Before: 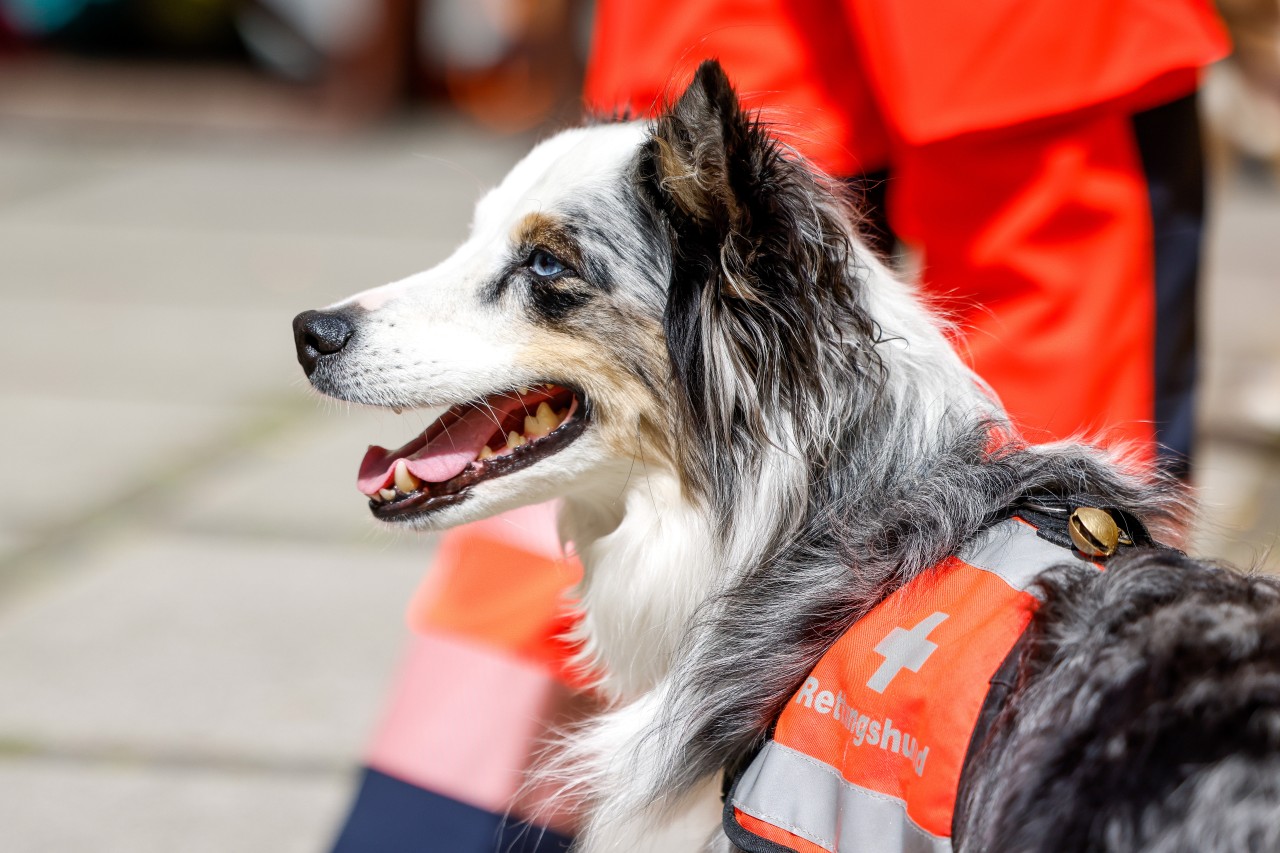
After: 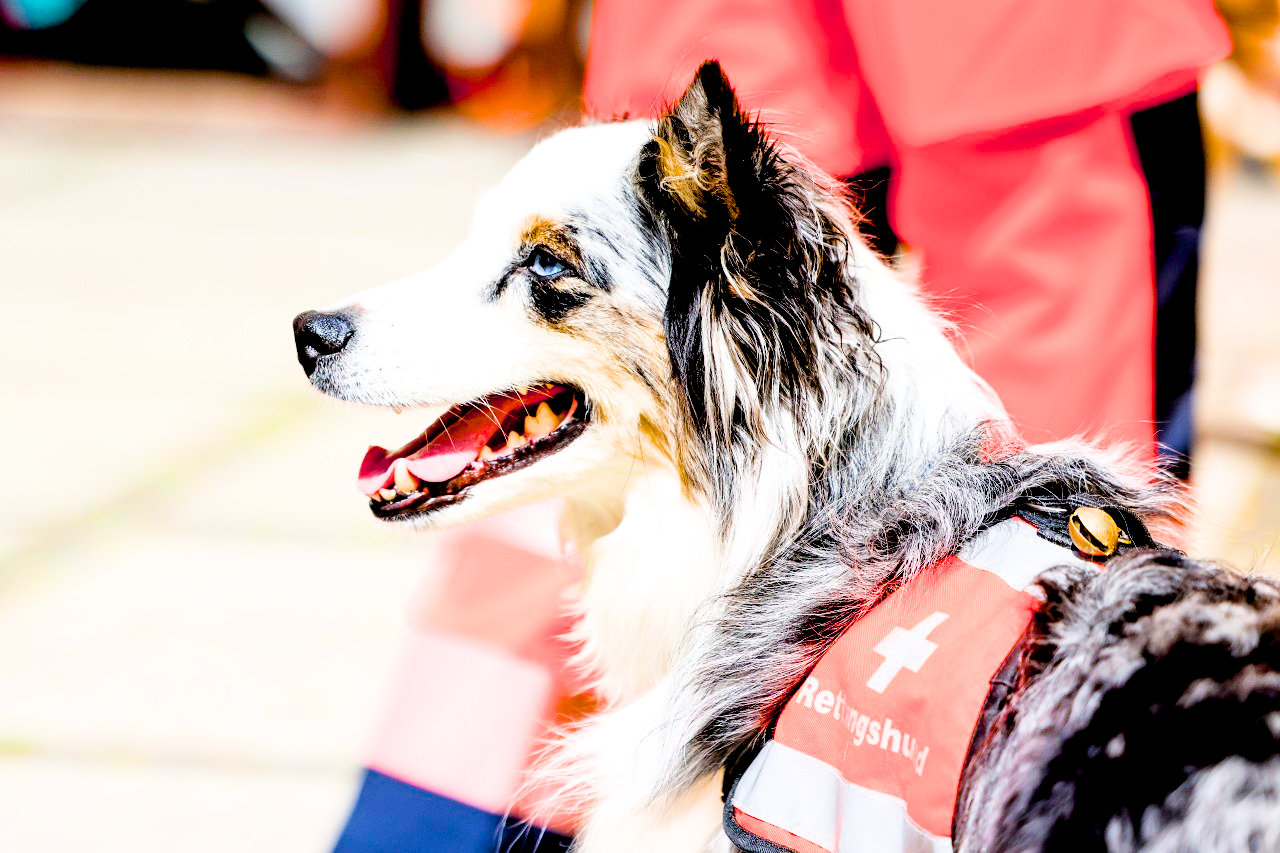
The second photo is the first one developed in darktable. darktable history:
color balance rgb: linear chroma grading › global chroma 15%, perceptual saturation grading › global saturation 30%
exposure: black level correction 0.016, exposure 1.774 EV, compensate highlight preservation false
filmic rgb: black relative exposure -5 EV, hardness 2.88, contrast 1.3, highlights saturation mix -10%
